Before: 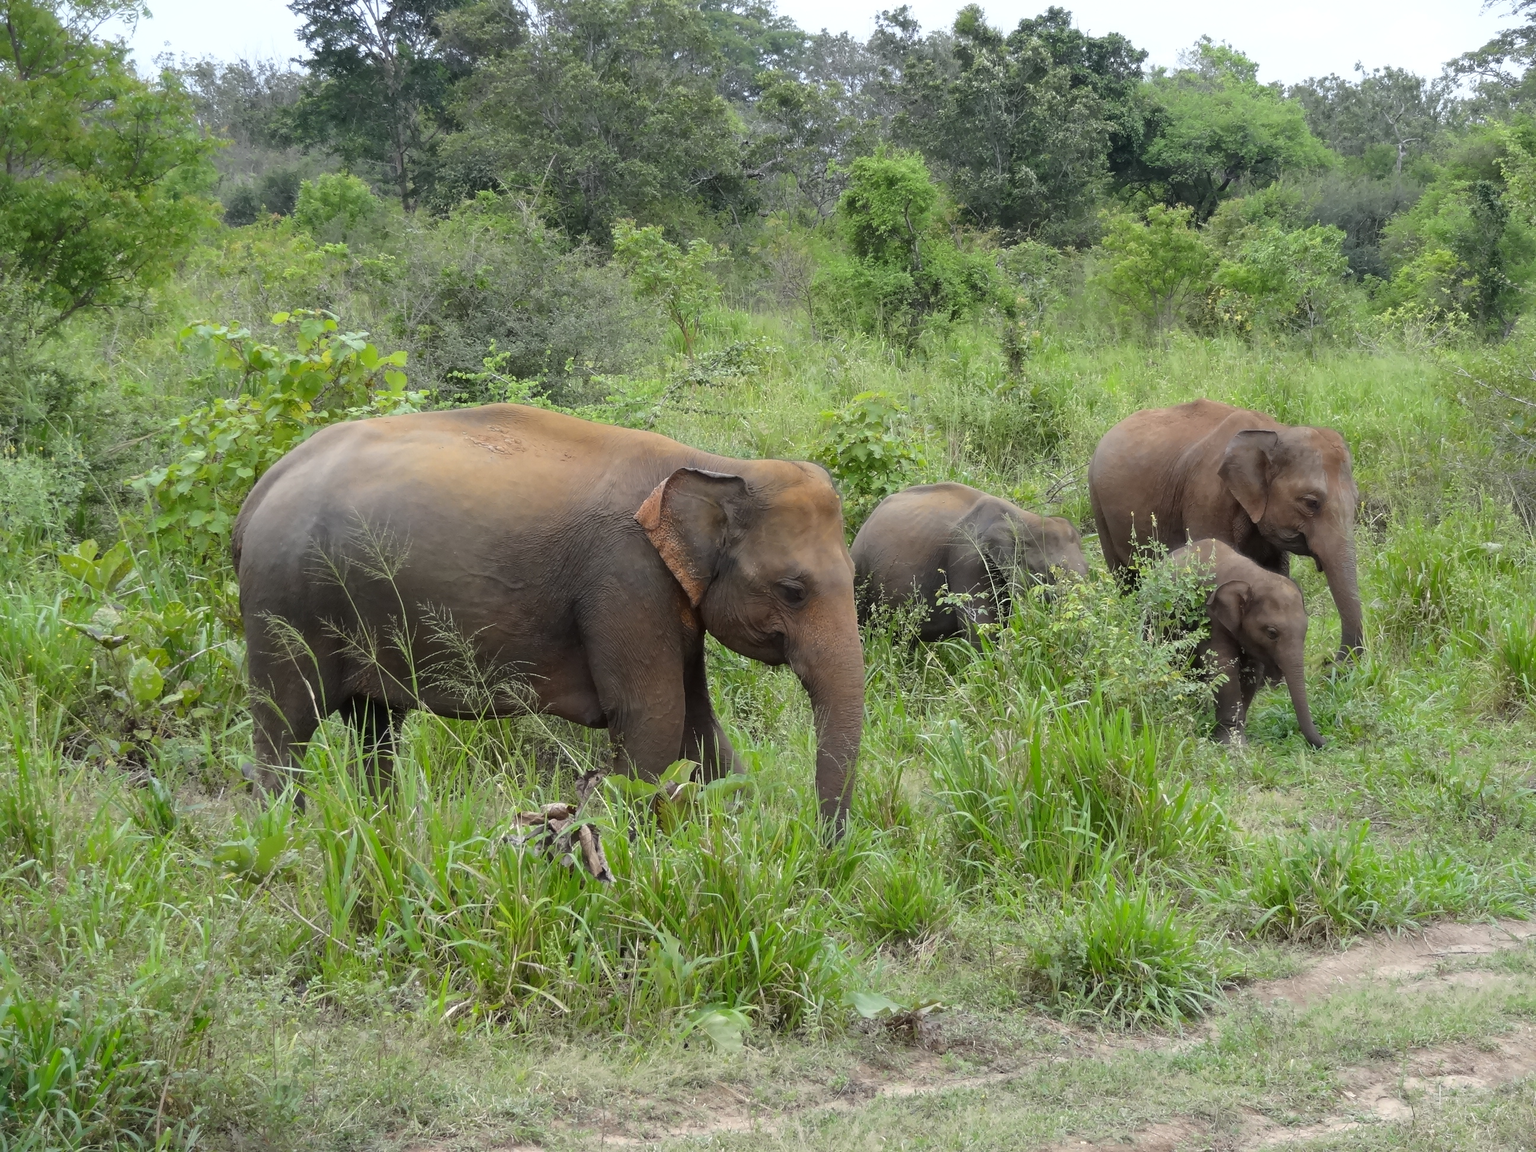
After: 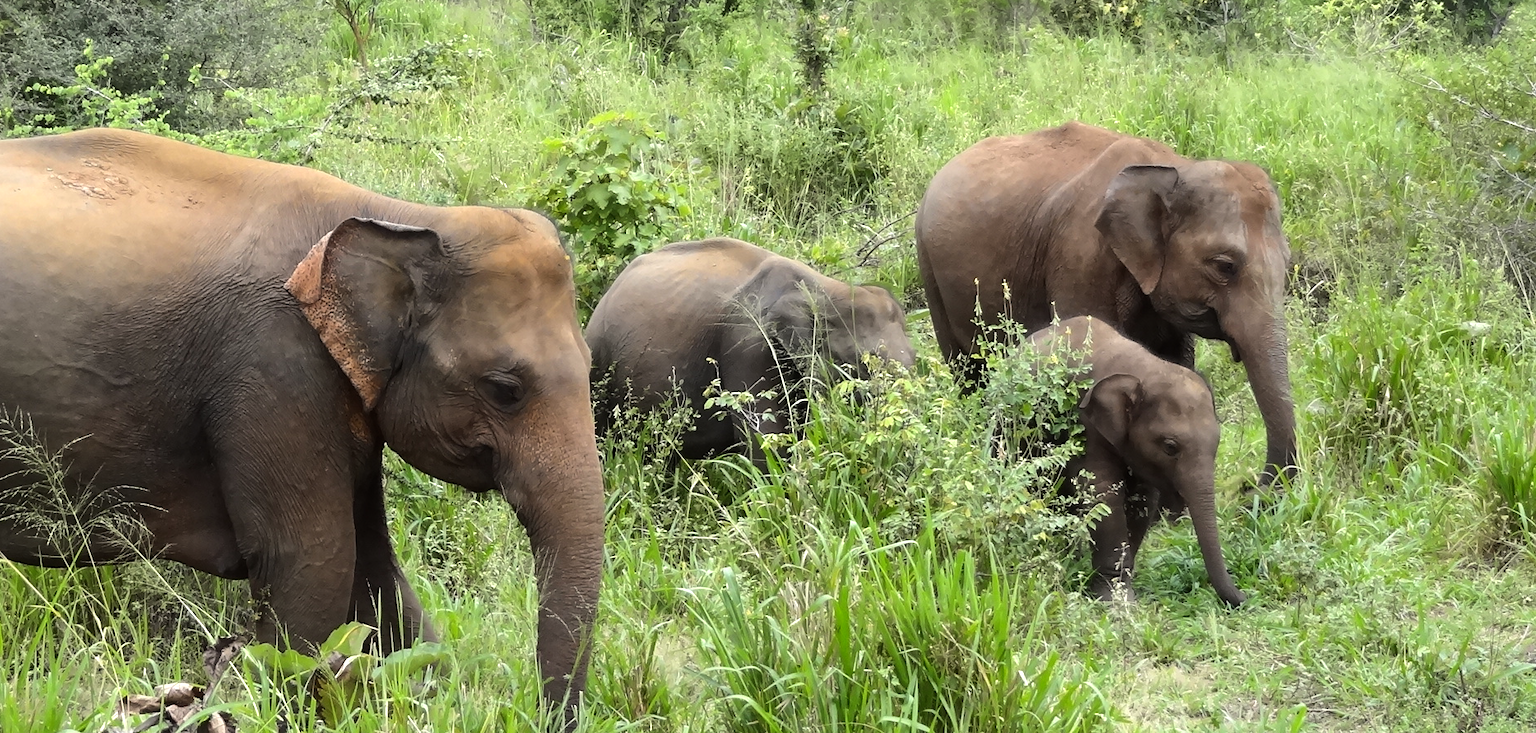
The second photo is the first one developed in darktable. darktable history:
white balance: red 1.009, blue 0.985
crop and rotate: left 27.938%, top 27.046%, bottom 27.046%
tone equalizer: -8 EV -0.75 EV, -7 EV -0.7 EV, -6 EV -0.6 EV, -5 EV -0.4 EV, -3 EV 0.4 EV, -2 EV 0.6 EV, -1 EV 0.7 EV, +0 EV 0.75 EV, edges refinement/feathering 500, mask exposure compensation -1.57 EV, preserve details no
